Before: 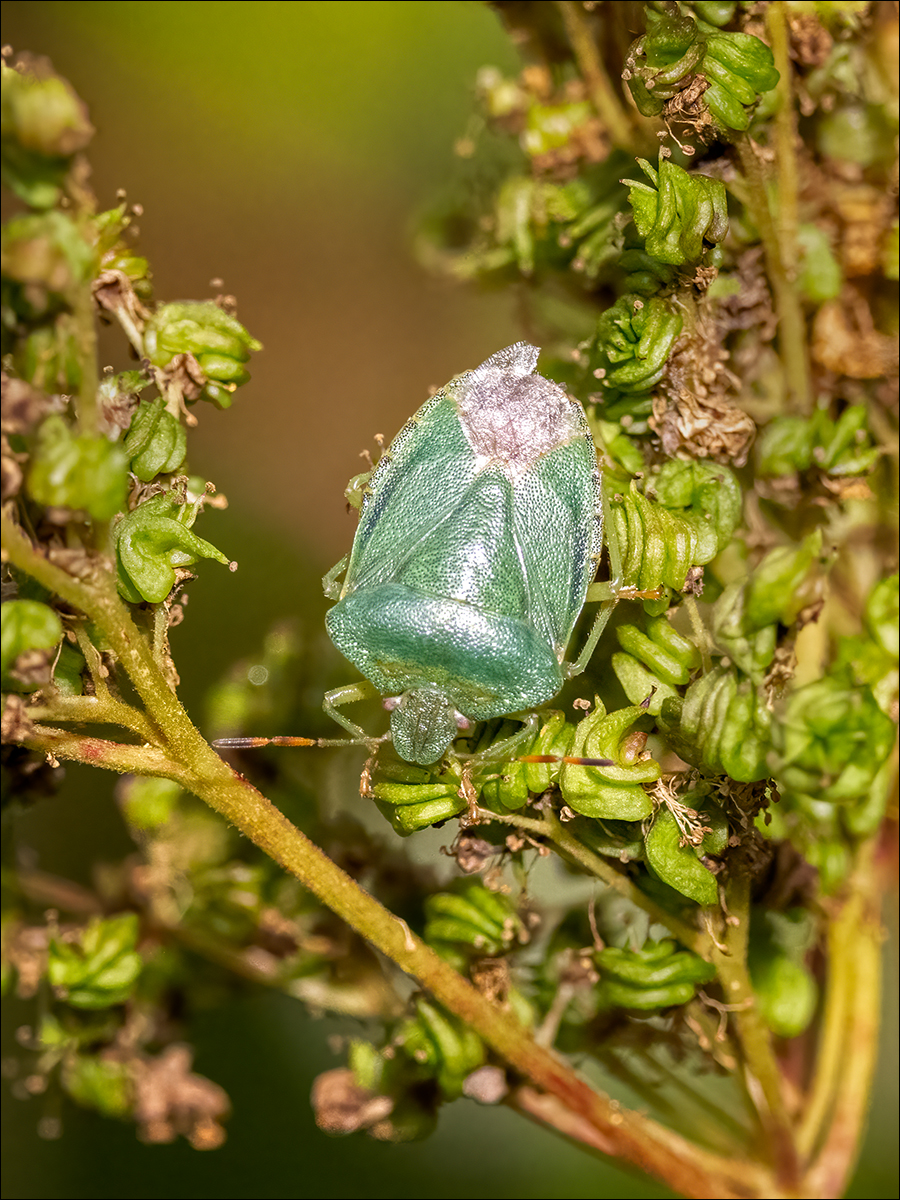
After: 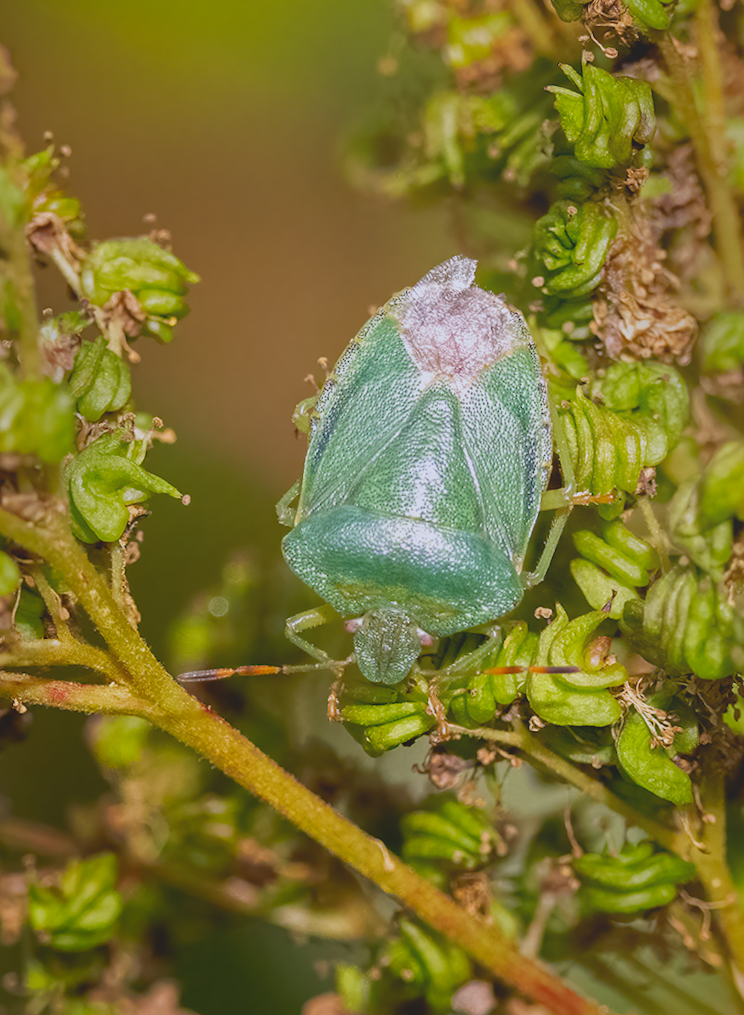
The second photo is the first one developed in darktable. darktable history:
crop and rotate: angle 1°, left 4.281%, top 0.642%, right 11.383%, bottom 2.486%
color correction: highlights a* -0.182, highlights b* -0.124
rotate and perspective: rotation -3°, crop left 0.031, crop right 0.968, crop top 0.07, crop bottom 0.93
white balance: red 0.984, blue 1.059
local contrast: detail 69%
